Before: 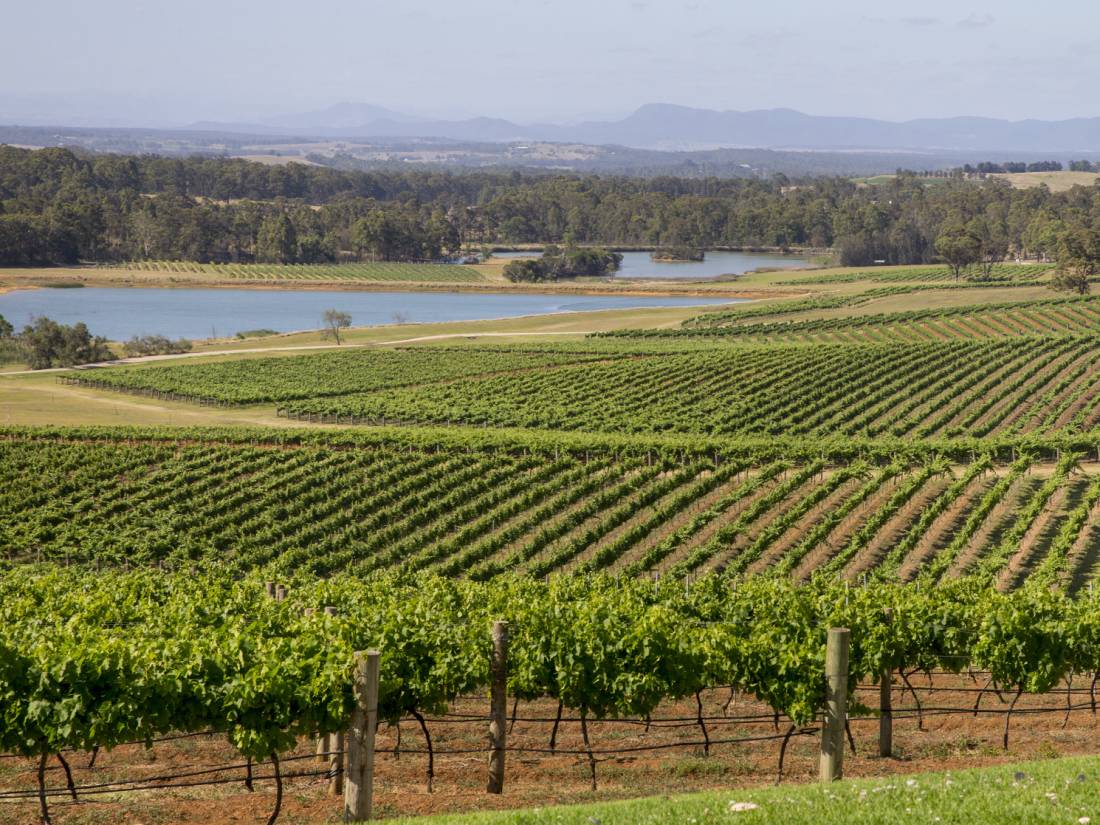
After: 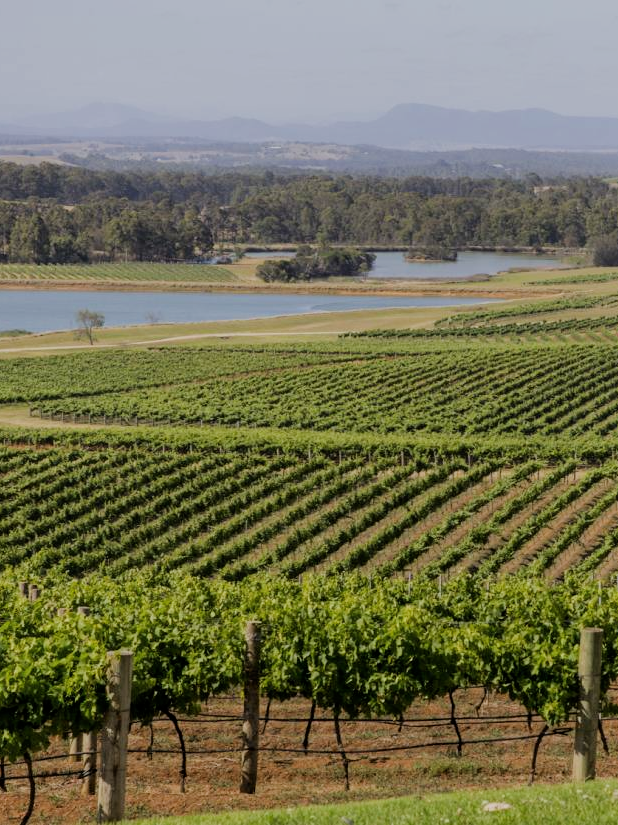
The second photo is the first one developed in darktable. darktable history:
levels: levels [0, 0.51, 1]
filmic rgb: black relative exposure -7.65 EV, white relative exposure 4.56 EV, hardness 3.61
crop and rotate: left 22.516%, right 21.234%
sharpen: radius 2.883, amount 0.868, threshold 47.523
